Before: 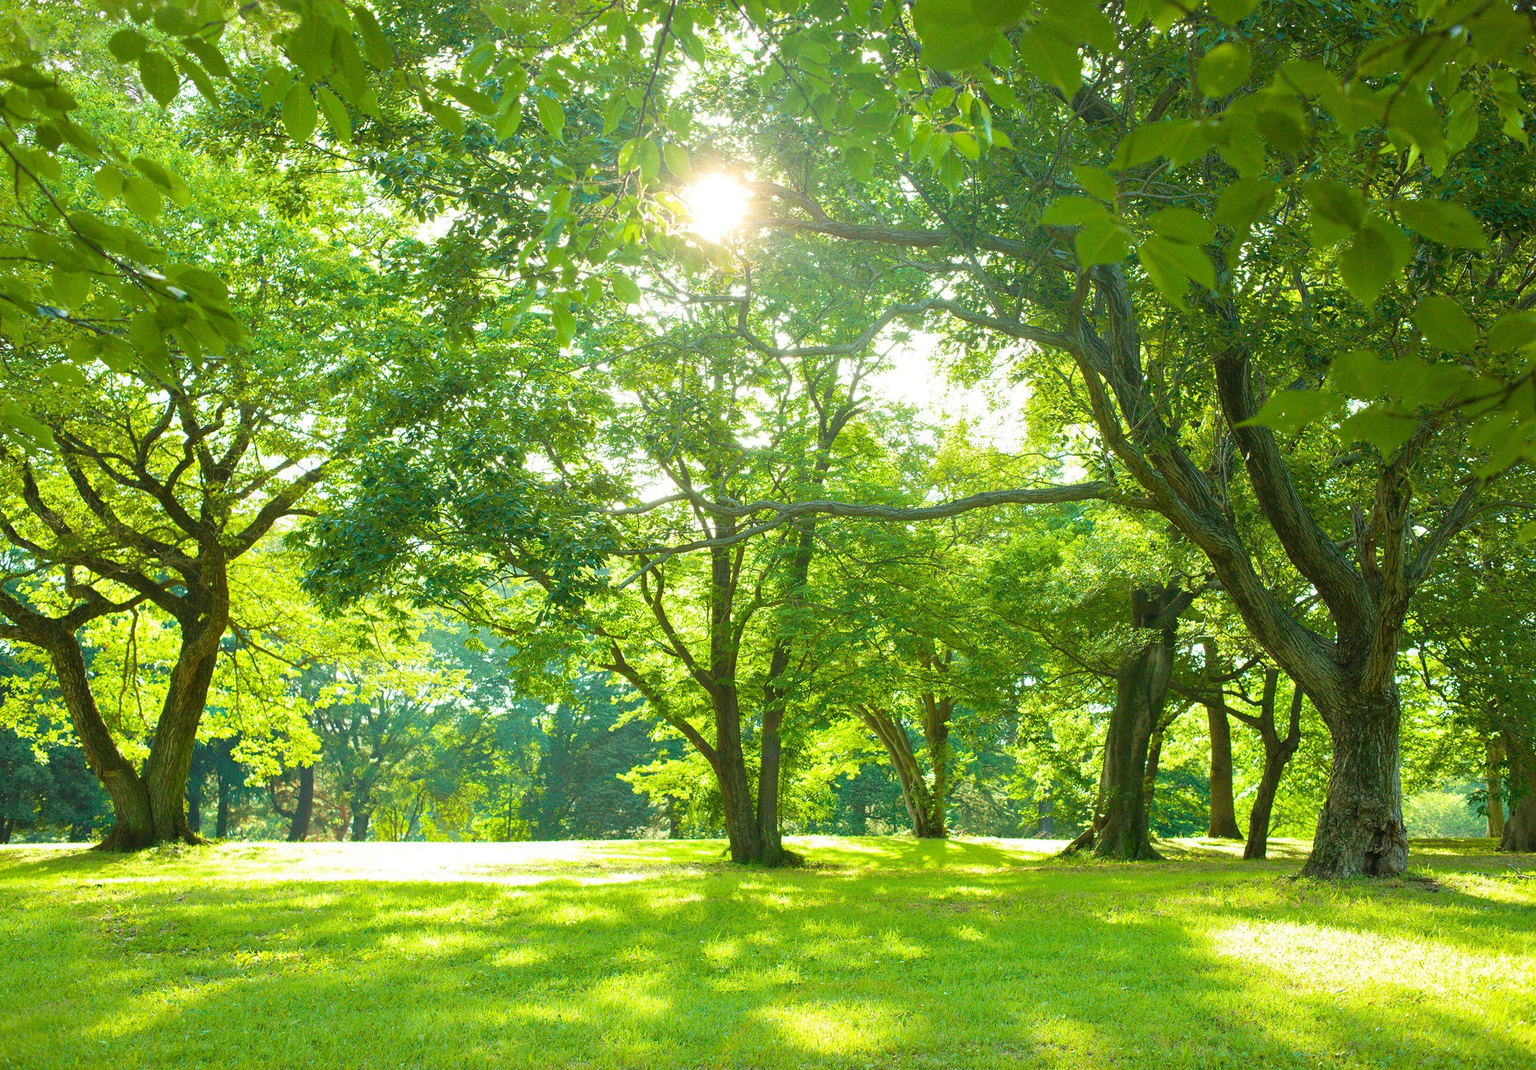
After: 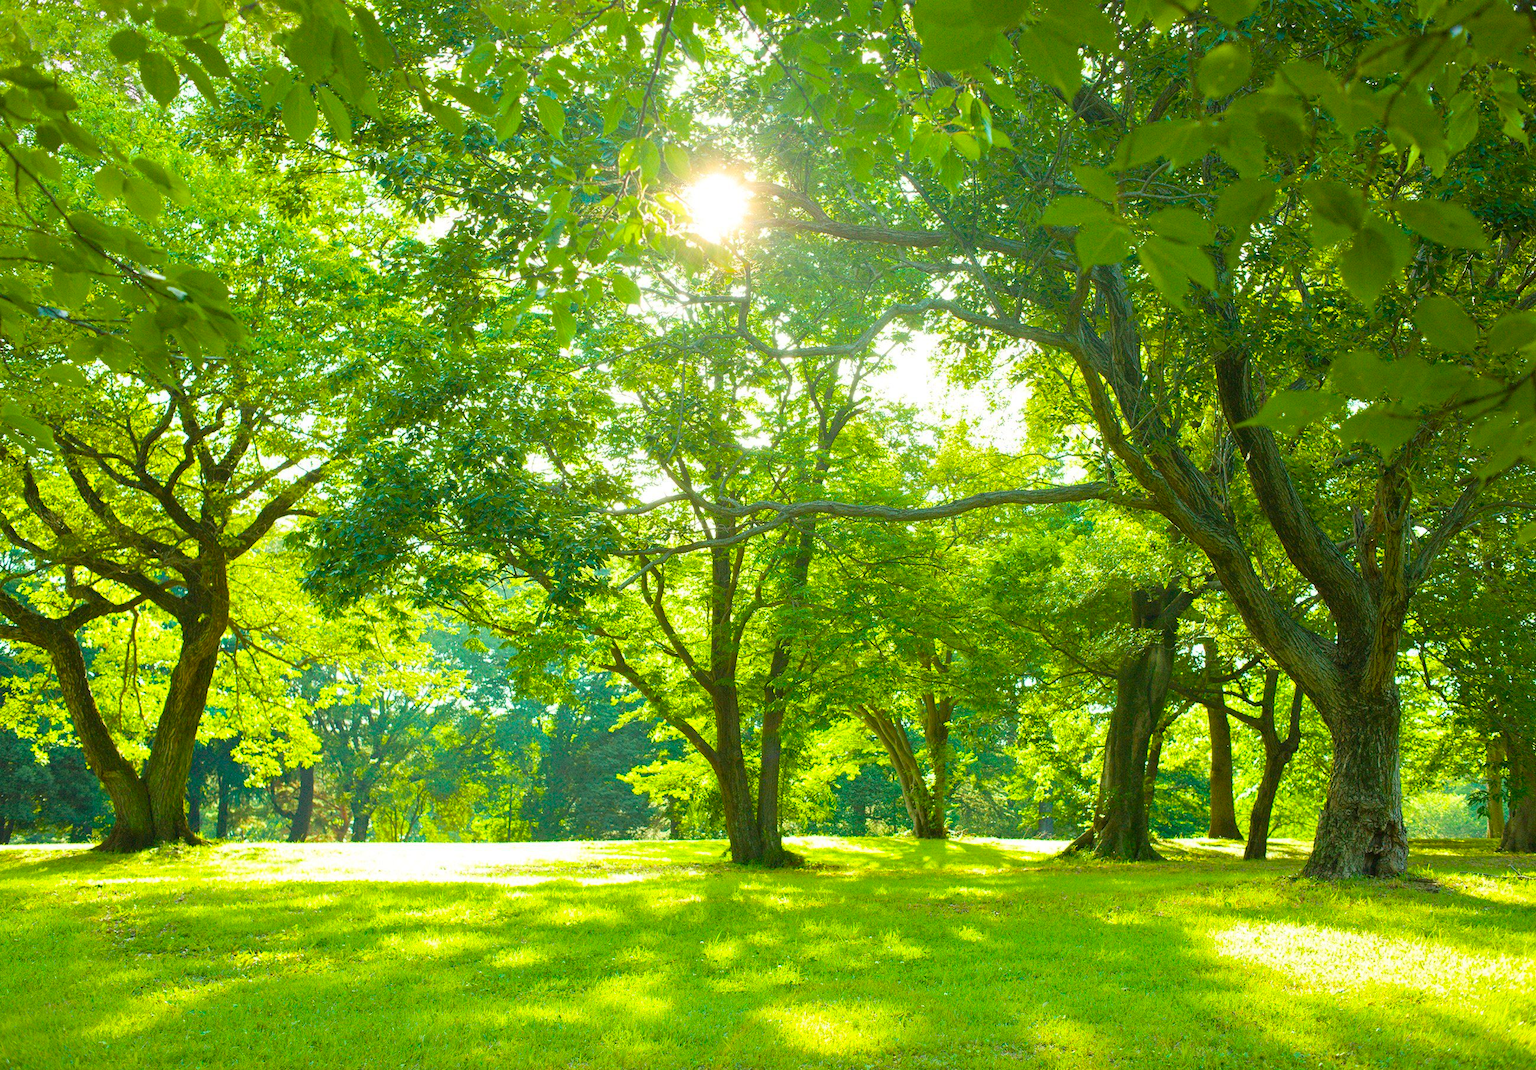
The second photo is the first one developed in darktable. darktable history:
color balance rgb: perceptual saturation grading › global saturation 0.652%, global vibrance 40.076%
